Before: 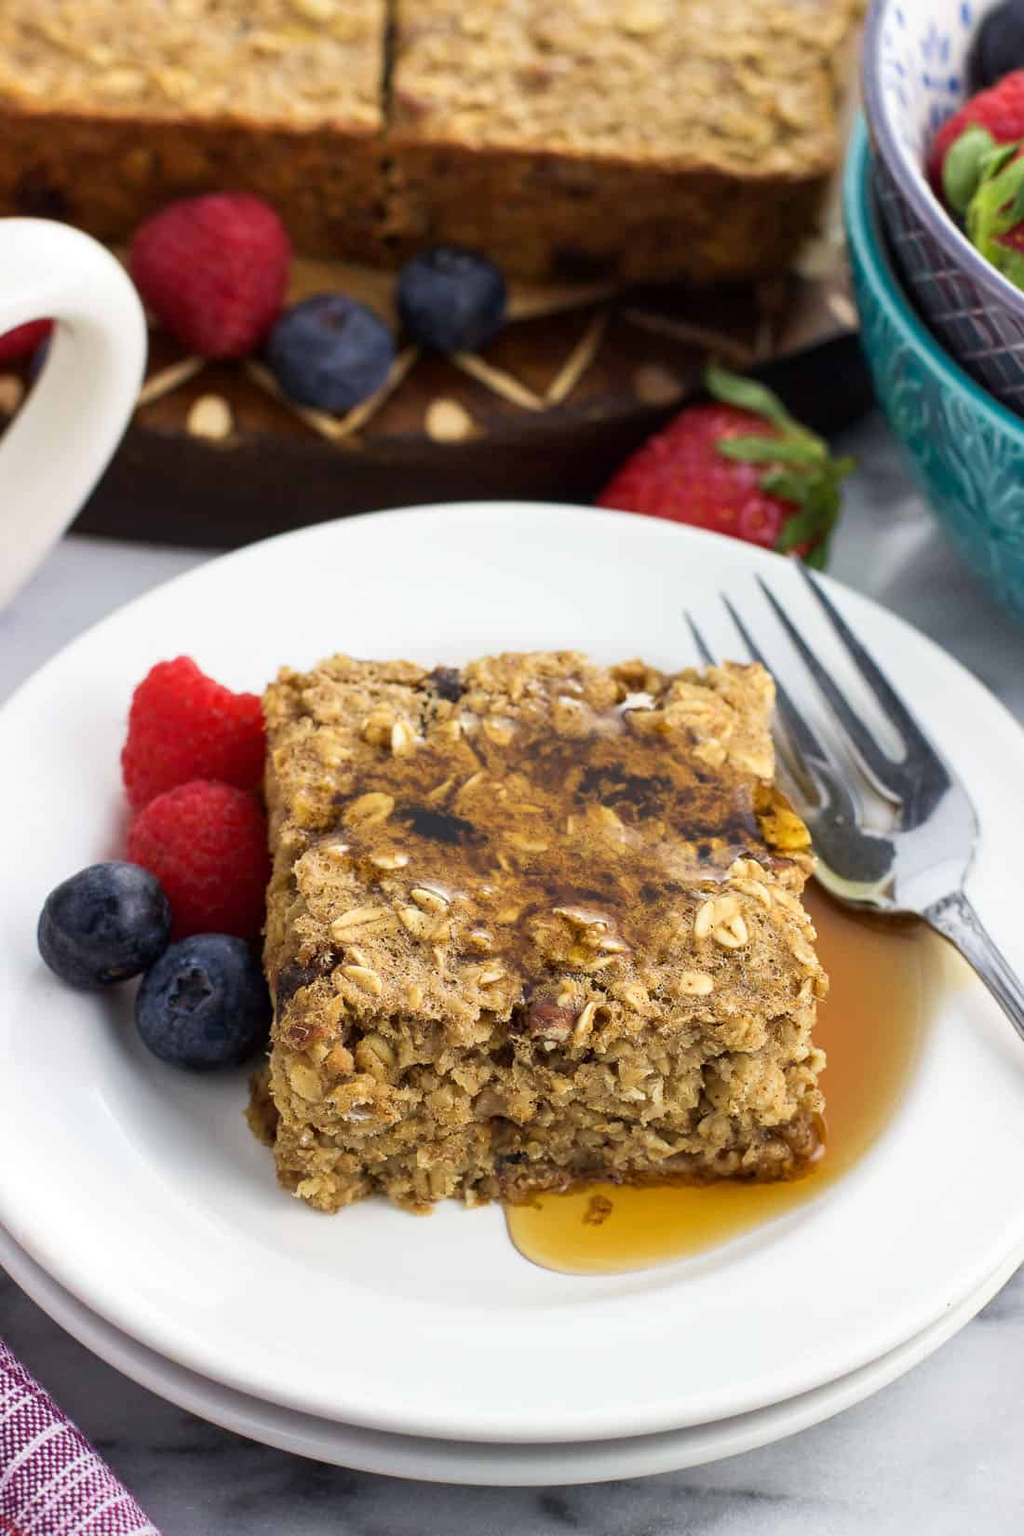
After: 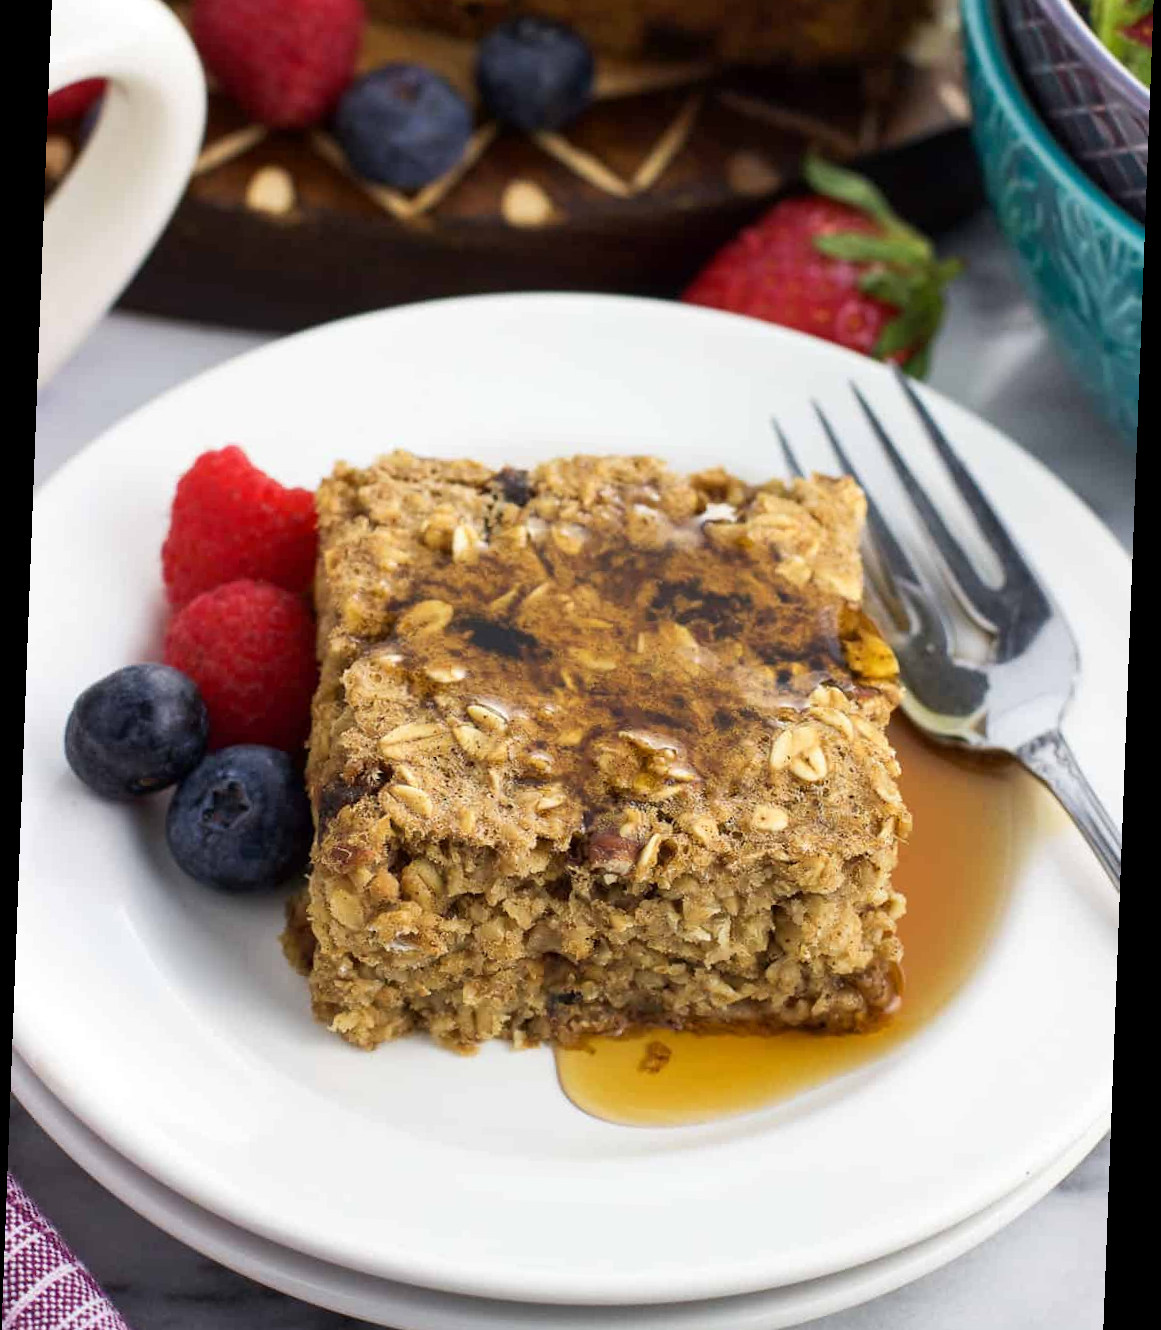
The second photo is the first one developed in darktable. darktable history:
crop and rotate: top 15.774%, bottom 5.506%
rotate and perspective: rotation 2.17°, automatic cropping off
